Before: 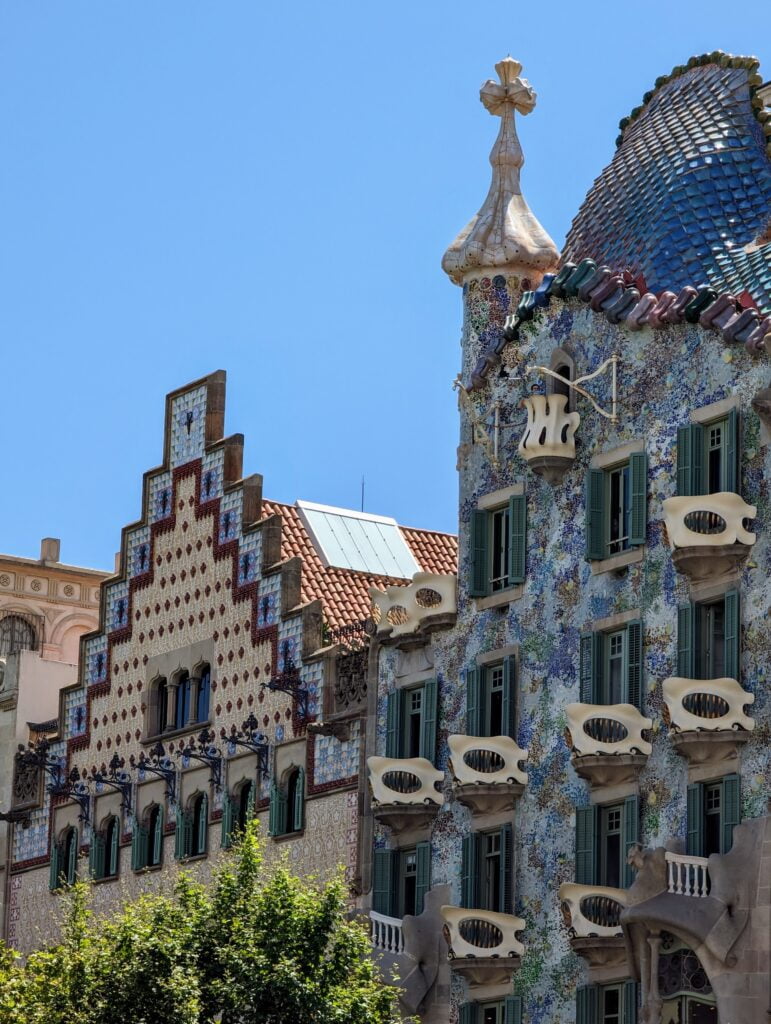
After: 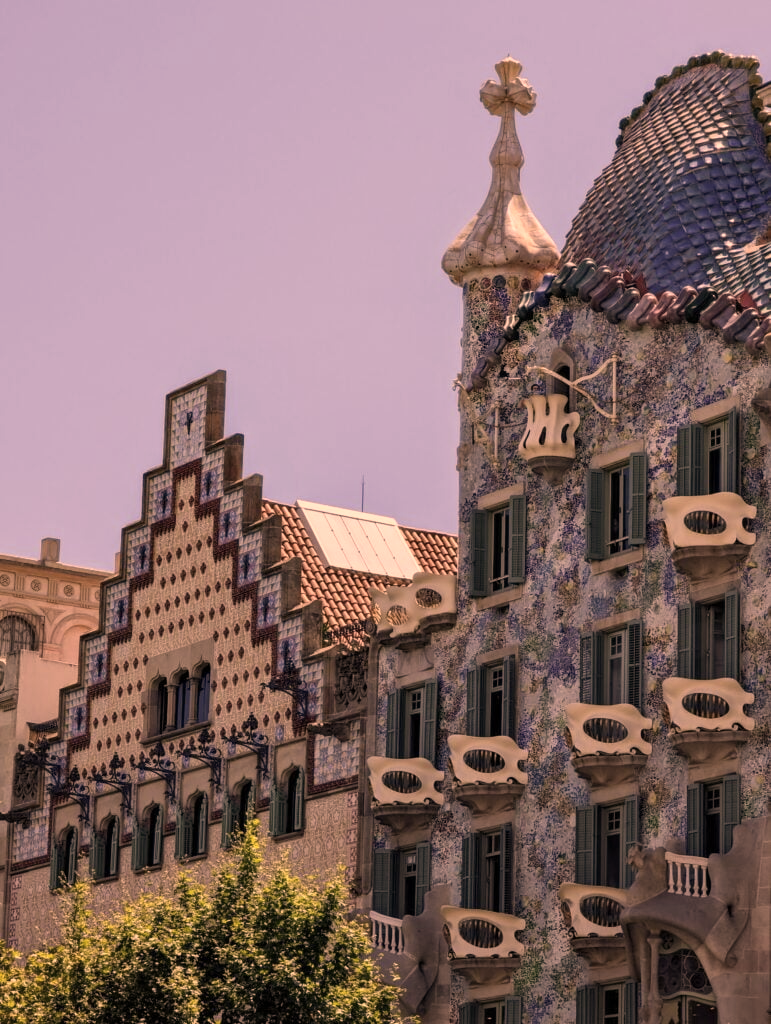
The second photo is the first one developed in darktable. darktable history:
color correction: highlights a* 39.72, highlights b* 39.52, saturation 0.688
